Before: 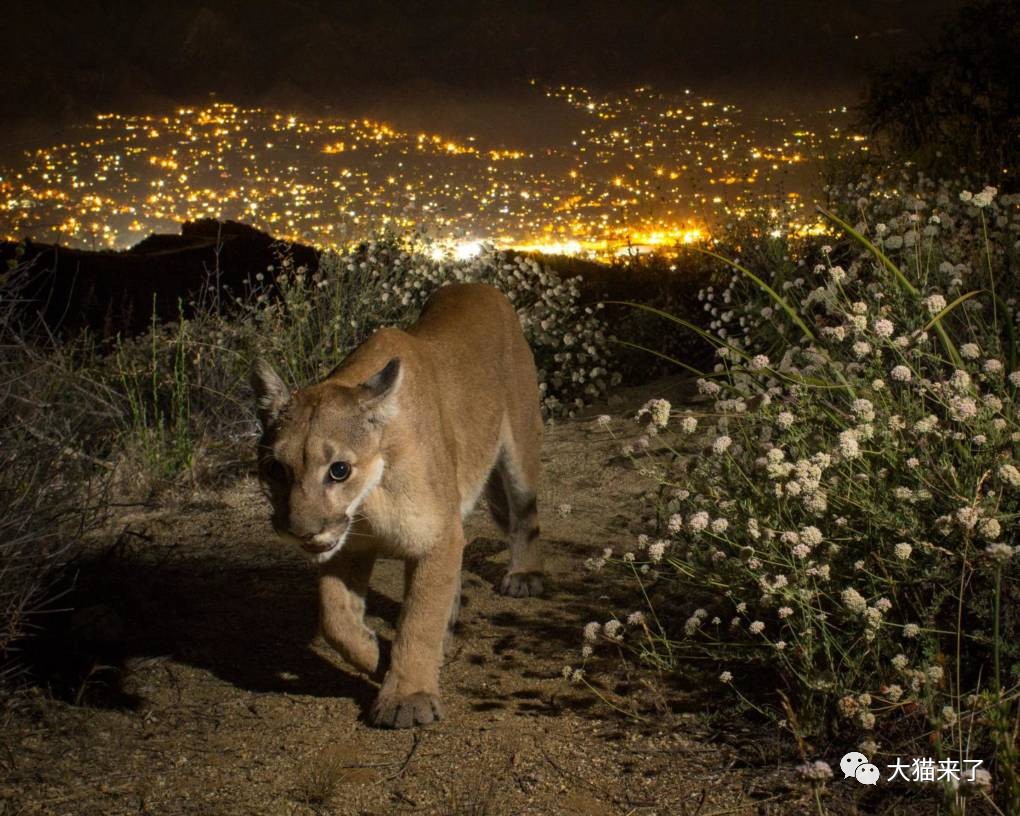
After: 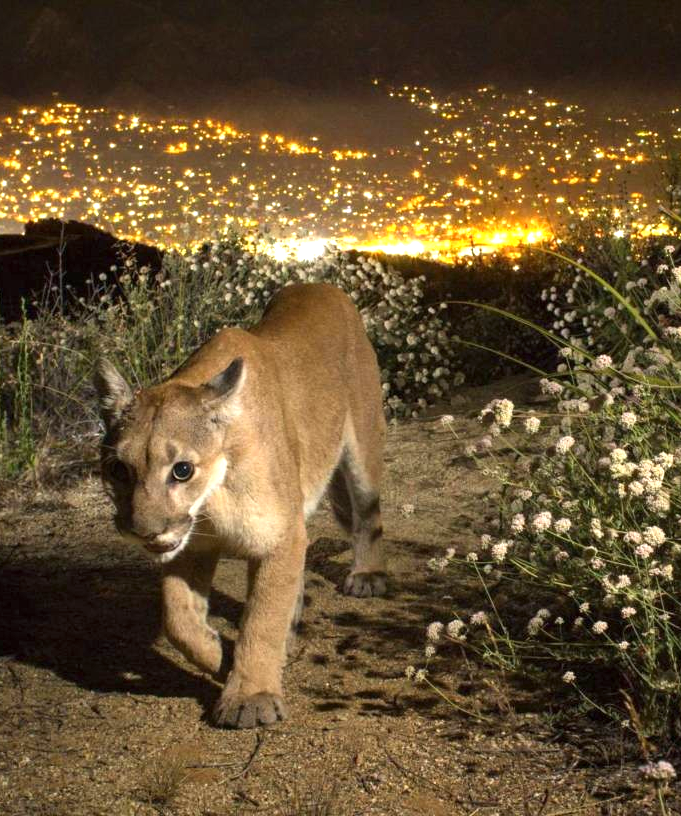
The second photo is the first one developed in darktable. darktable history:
crop: left 15.409%, right 17.756%
exposure: exposure 1 EV, compensate exposure bias true, compensate highlight preservation false
